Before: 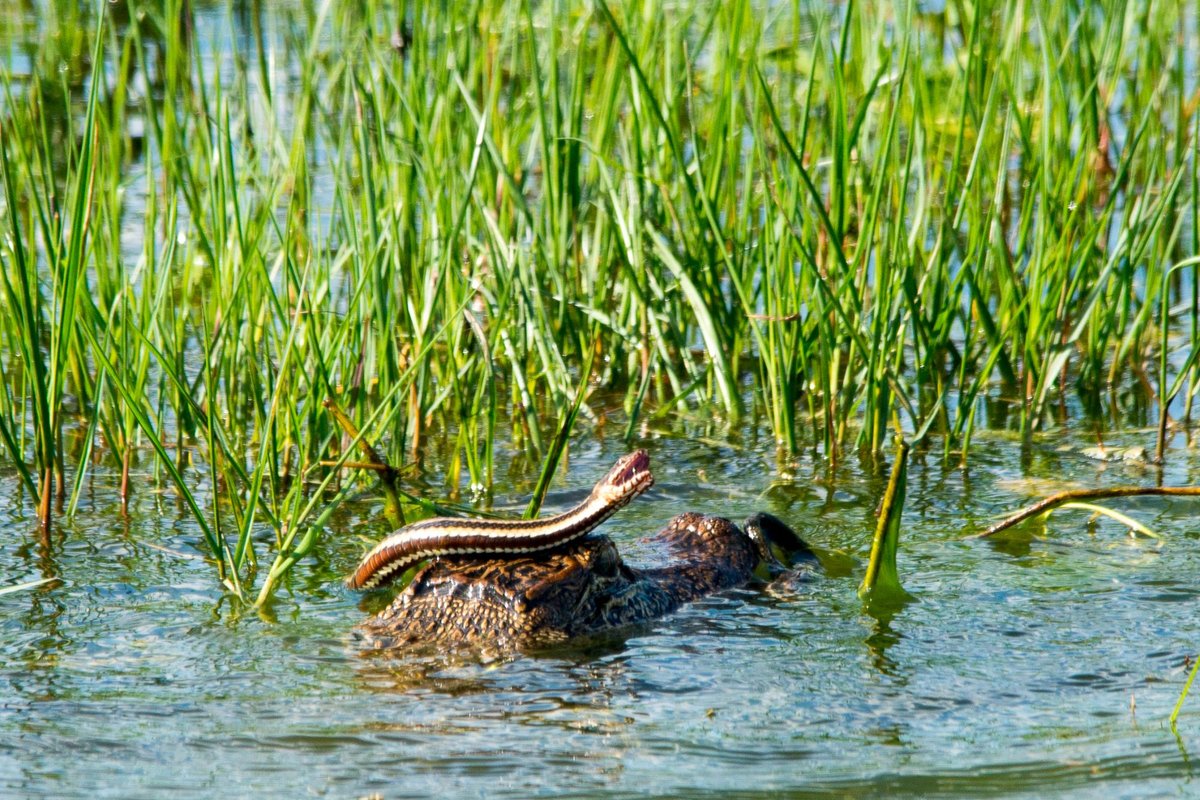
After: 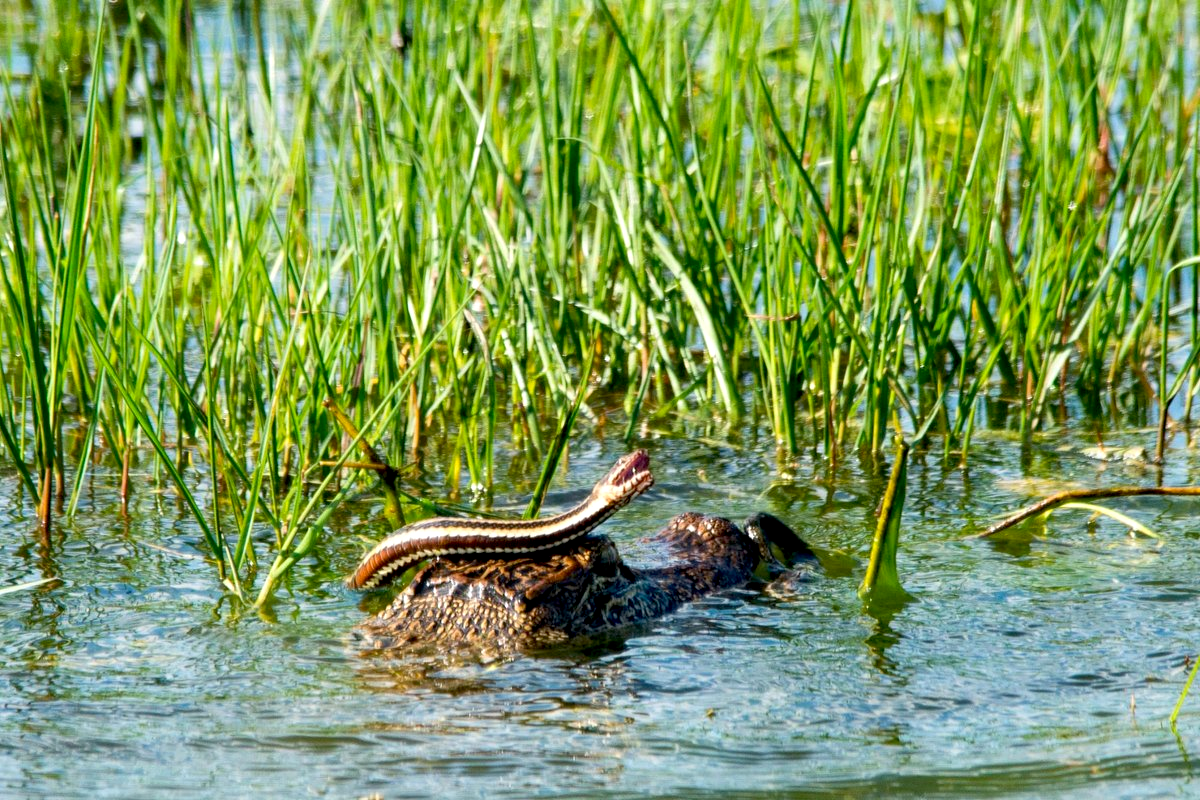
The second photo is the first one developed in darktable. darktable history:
exposure: black level correction 0.007, exposure 0.155 EV, compensate highlight preservation false
